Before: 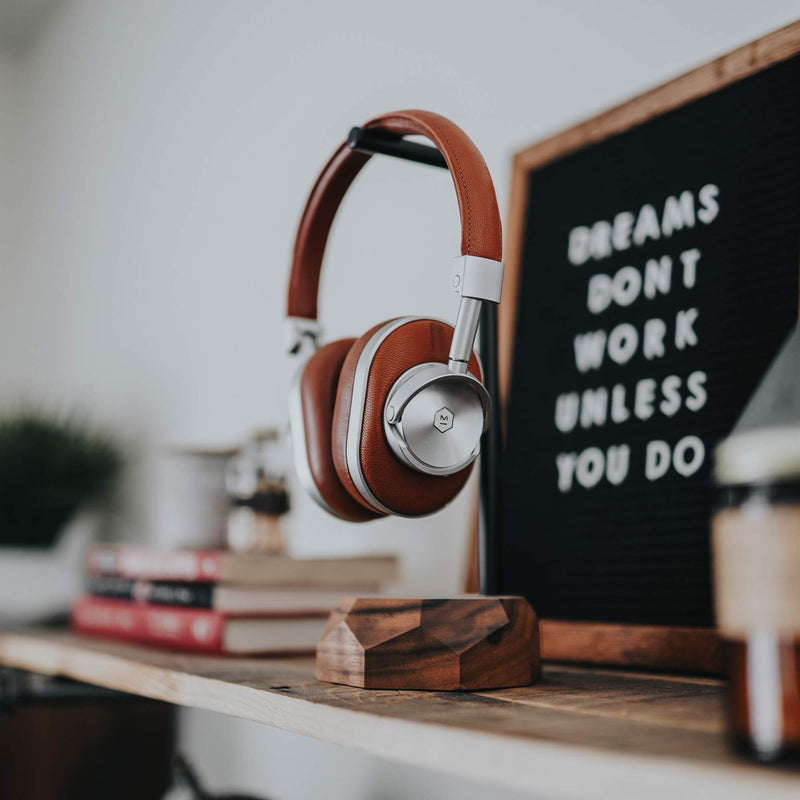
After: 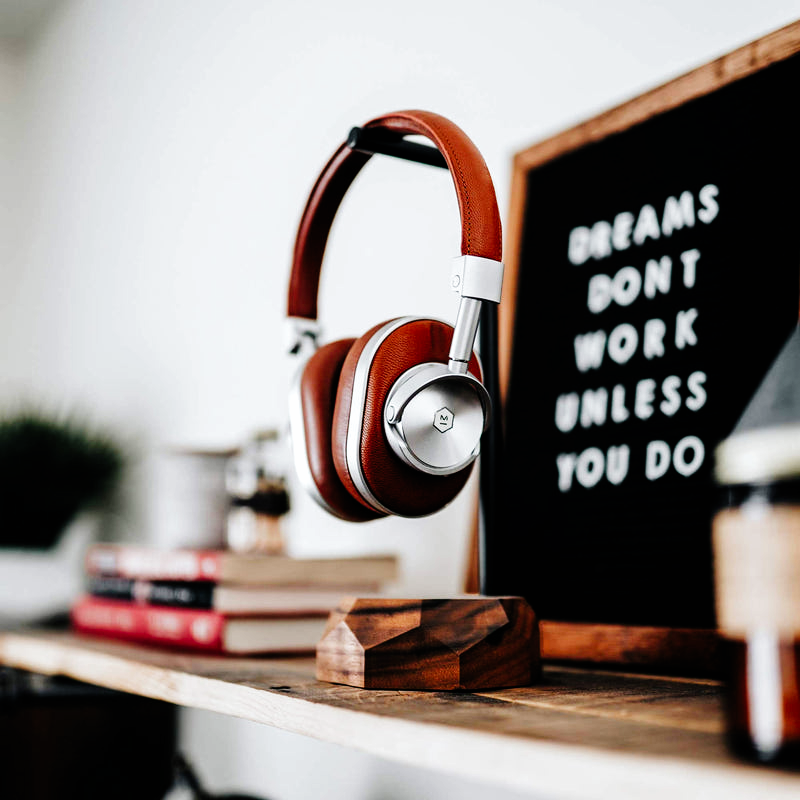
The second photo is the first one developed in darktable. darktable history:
tone curve: curves: ch0 [(0, 0) (0.541, 0.628) (0.906, 0.997)], preserve colors none
filmic rgb: black relative exposure -6.47 EV, white relative exposure 2.43 EV, target white luminance 99.922%, hardness 5.24, latitude 0.51%, contrast 1.419, highlights saturation mix 2.18%, add noise in highlights 0, preserve chrominance no, color science v4 (2020)
